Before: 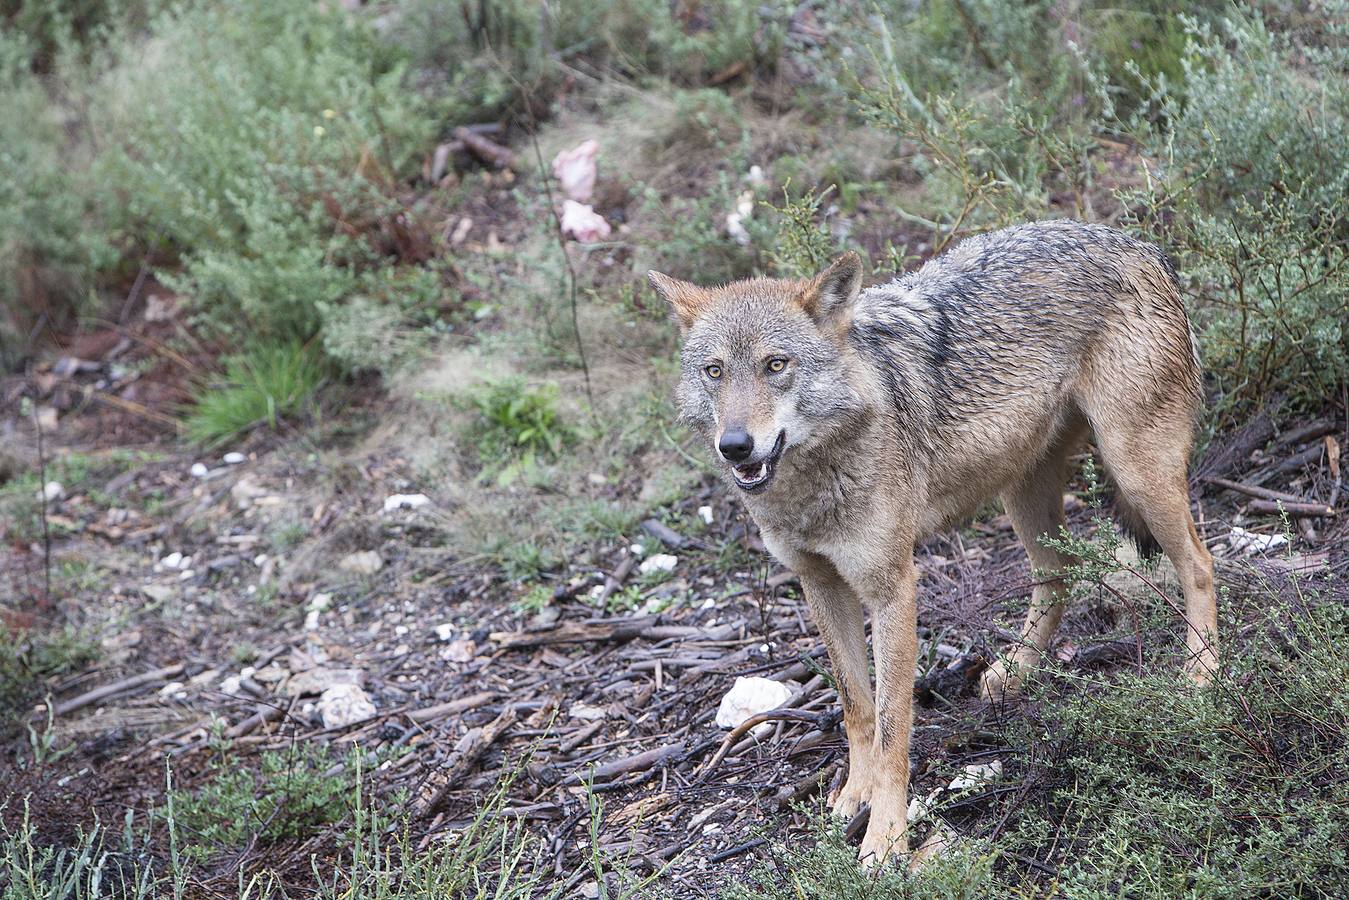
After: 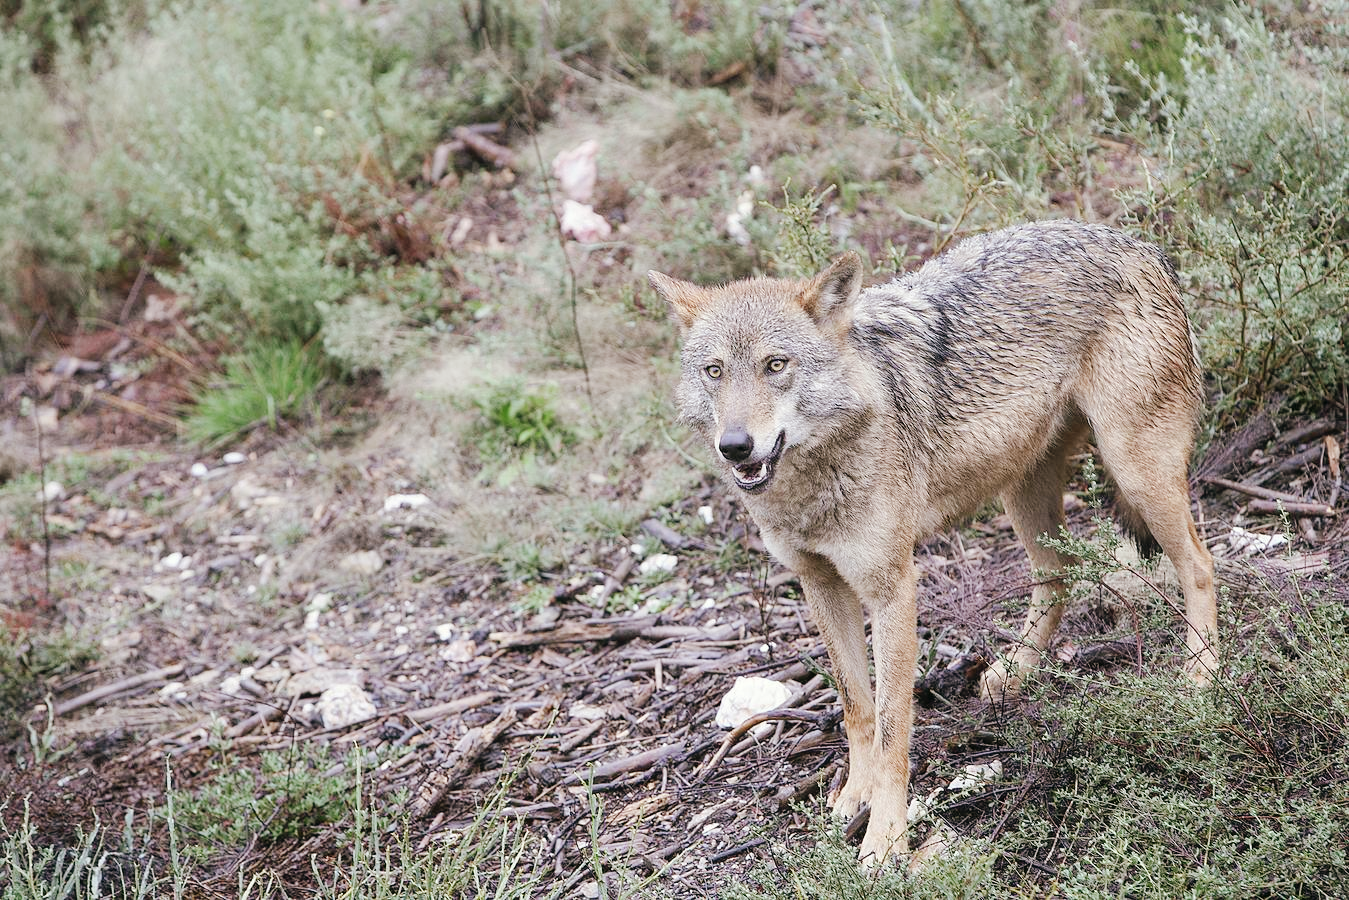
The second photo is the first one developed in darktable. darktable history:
tone curve: curves: ch0 [(0, 0) (0.003, 0.012) (0.011, 0.02) (0.025, 0.032) (0.044, 0.046) (0.069, 0.06) (0.1, 0.09) (0.136, 0.133) (0.177, 0.182) (0.224, 0.247) (0.277, 0.316) (0.335, 0.396) (0.399, 0.48) (0.468, 0.568) (0.543, 0.646) (0.623, 0.717) (0.709, 0.777) (0.801, 0.846) (0.898, 0.912) (1, 1)], preserve colors none
color look up table: target L [91.84, 91.69, 88.04, 65.14, 59.84, 57.6, 59.2, 57.44, 44.11, 43.33, 16.38, 200.64, 83.64, 82.18, 69.77, 63.85, 56.8, 56.38, 53.53, 38.82, 34.58, 26.91, 23.79, 3.265, 94.62, 82.91, 69.24, 68.11, 74.96, 62.87, 58.79, 55.15, 64.98, 56.2, 48.11, 42.04, 36.02, 32.33, 32.79, 20.68, 8.885, 92.97, 86.98, 74.49, 72.87, 60.69, 61.72, 55.2, 37.15], target a [-26.87, -25.68, -57.2, -31.6, -63.18, -2.541, -44.1, -10.38, -40.8, -33.01, -19.24, 0, 9.837, 2.56, 40.91, 37.91, 12.11, 67.28, 57.43, 36.61, 0.817, 40.32, 14.8, 10.73, 1.253, 25.84, 50.08, 34.78, 38.61, 37.23, 71.08, 71.77, 55.74, 16.37, 20.45, 52.12, 55.2, 0.991, 44.59, 25.68, 13.82, -24.28, -45.16, -21.18, -42.65, -9.74, -3.784, -9.094, -10.73], target b [64.99, 20.89, 14.98, 35.28, 54.5, 48.82, 23.76, 24.87, 40.61, 13.69, 16.48, 0, 34, 70.36, 24.64, 67.06, 25.2, 22.26, 37.85, 43.79, 35.73, 25.39, 26.89, 4.774, -4.005, -19.84, -15.25, 1.853, -33.04, -26.1, -28.79, 0.75, -47.17, -62.52, -25.07, -44.7, 0.229, 5.033, -26.81, -42.14, -21.01, -5.717, -12.75, -35.25, -3.969, -45.03, 1.795, -24.3, -18.86], num patches 49
